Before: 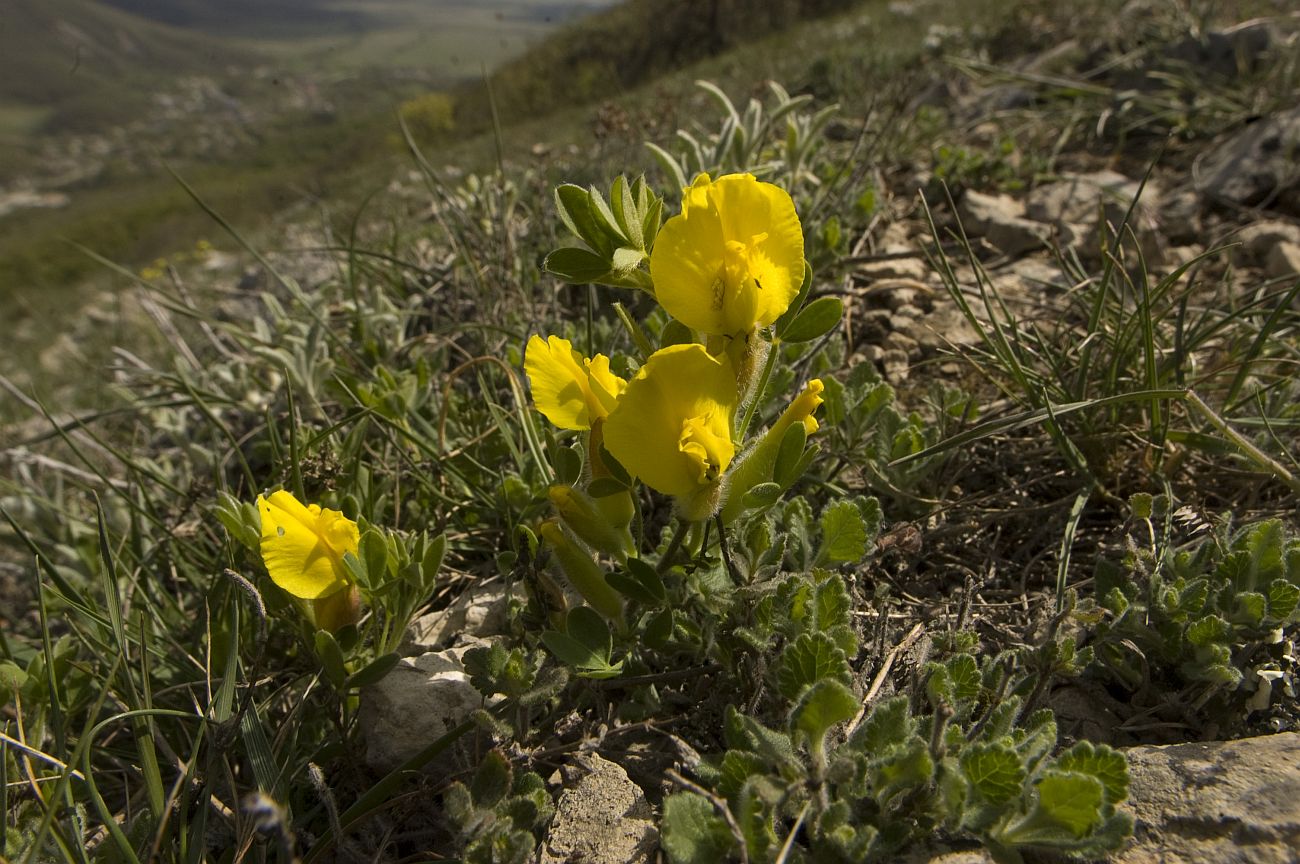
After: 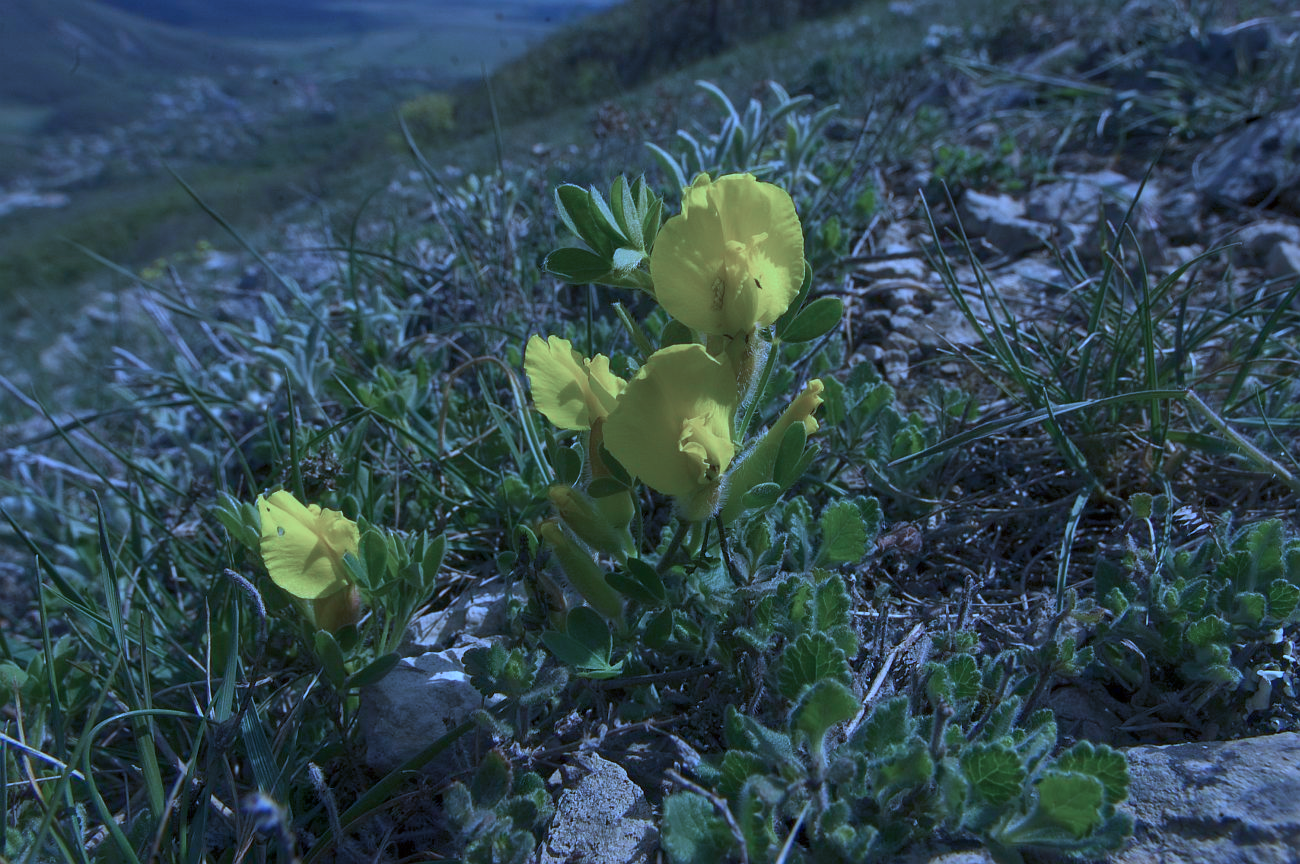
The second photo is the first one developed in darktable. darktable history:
color calibration: gray › normalize channels true, illuminant custom, x 0.459, y 0.428, temperature 2609.44 K, gamut compression 0.023
tone equalizer: -8 EV 0.271 EV, -7 EV 0.444 EV, -6 EV 0.45 EV, -5 EV 0.229 EV, -3 EV -0.262 EV, -2 EV -0.437 EV, -1 EV -0.42 EV, +0 EV -0.255 EV
